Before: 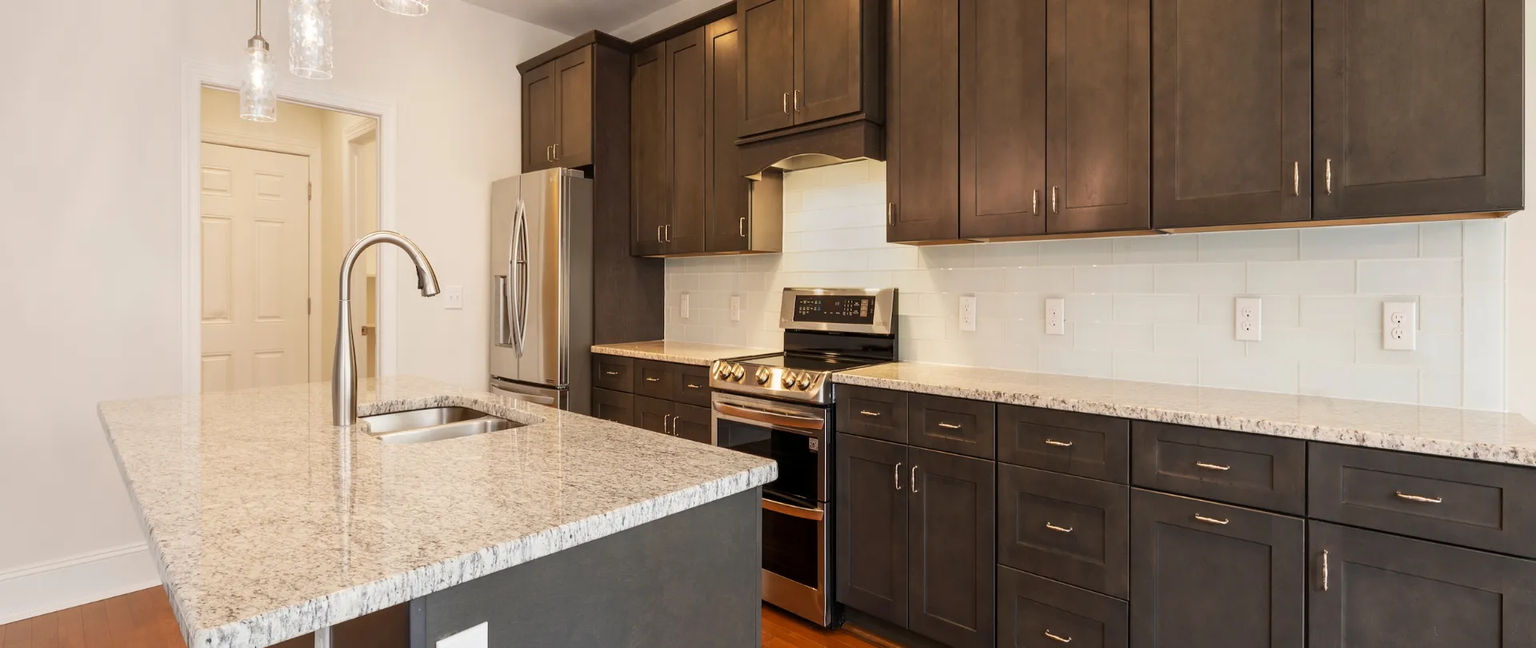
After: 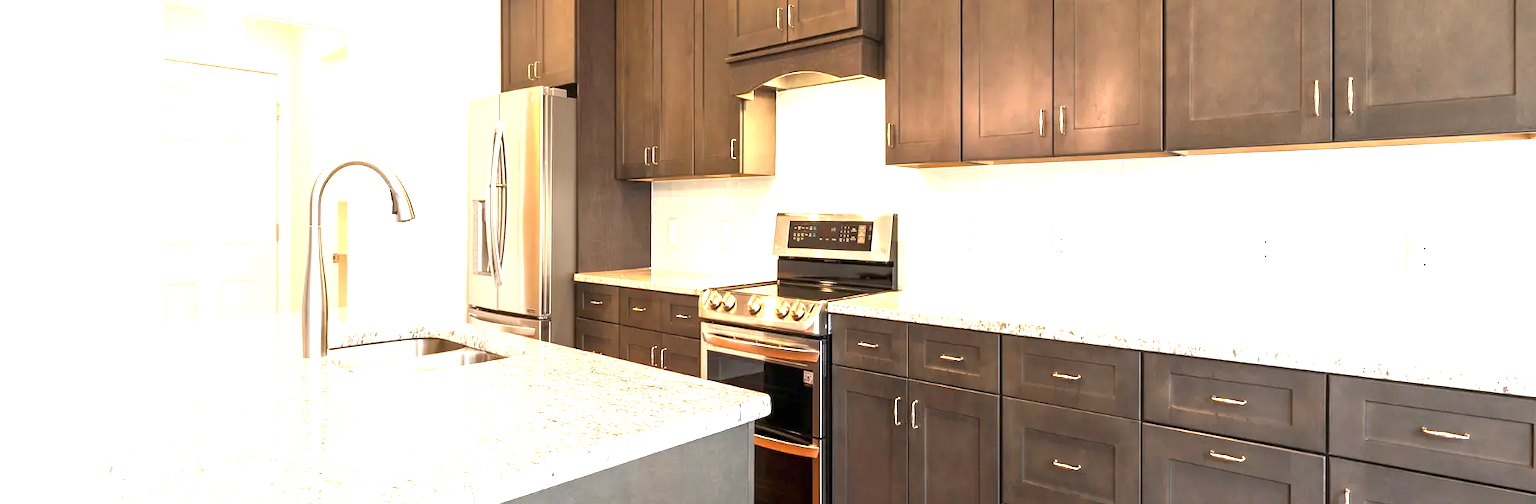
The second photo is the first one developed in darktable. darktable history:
crop and rotate: left 2.991%, top 13.302%, right 1.981%, bottom 12.636%
exposure: black level correction 0, exposure 1.625 EV, compensate exposure bias true, compensate highlight preservation false
